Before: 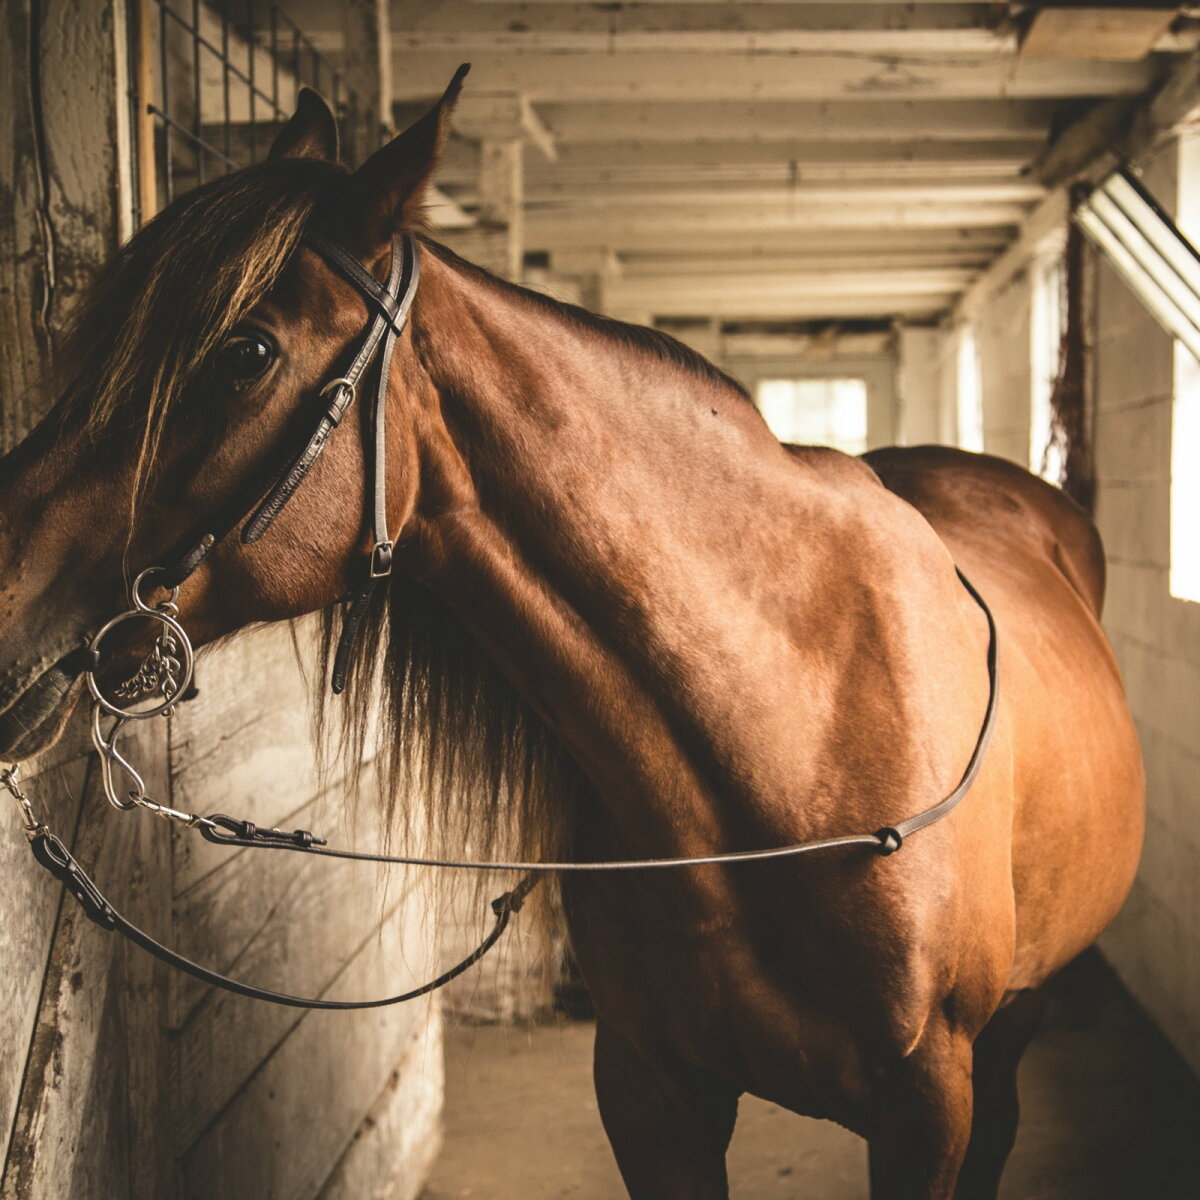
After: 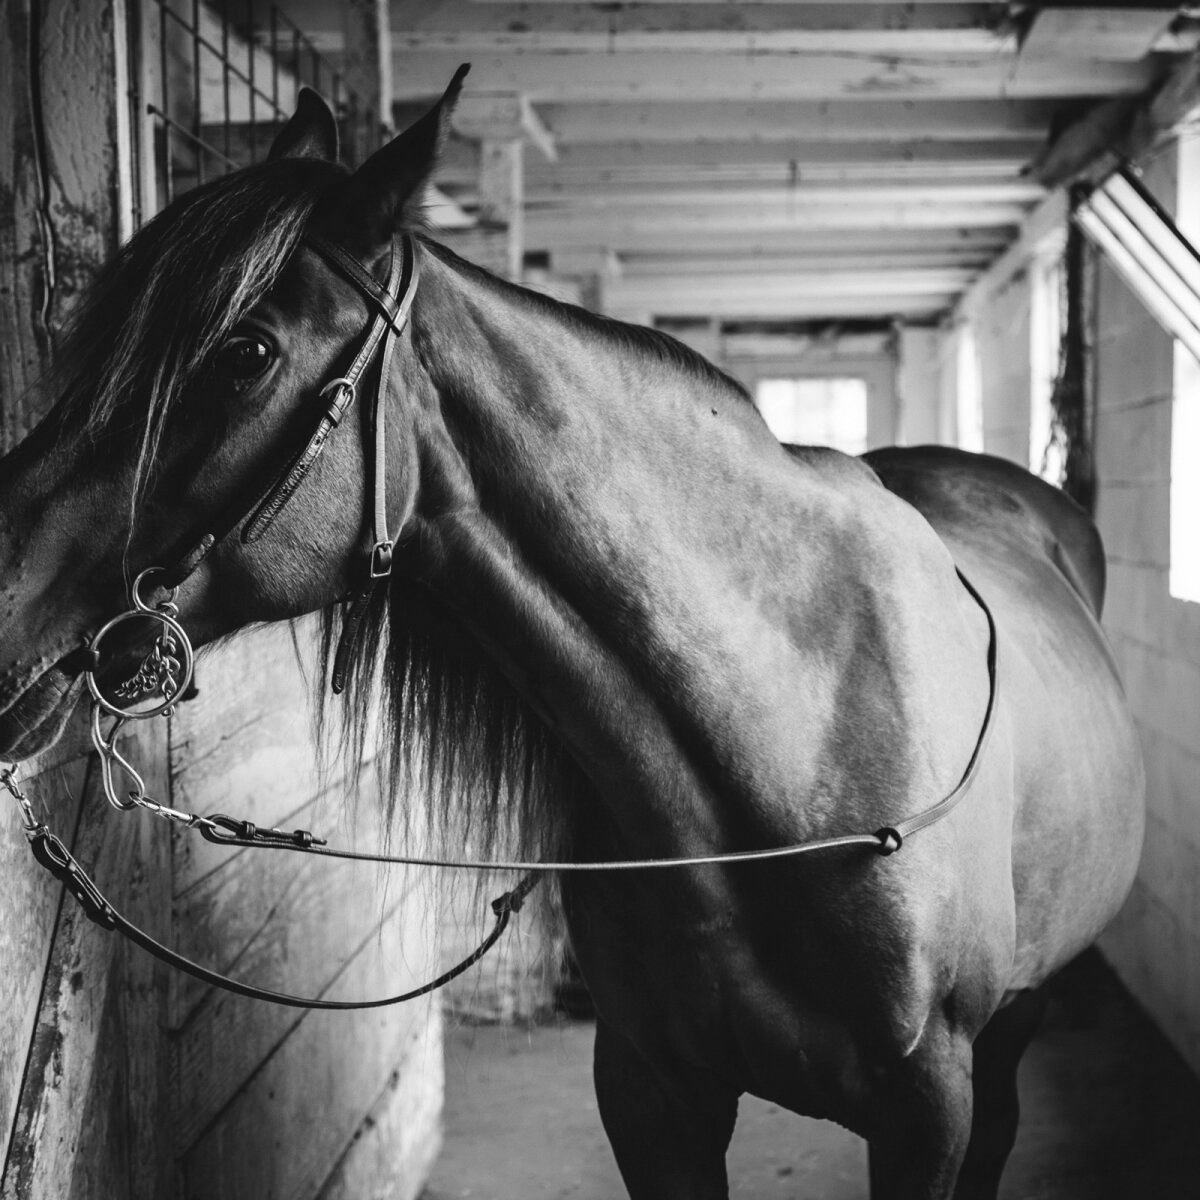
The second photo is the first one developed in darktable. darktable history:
monochrome: on, module defaults
color balance rgb: shadows fall-off 101%, linear chroma grading › mid-tones 7.63%, perceptual saturation grading › mid-tones 11.68%, mask middle-gray fulcrum 22.45%, global vibrance 10.11%, saturation formula JzAzBz (2021)
tone curve: curves: ch0 [(0, 0.019) (0.11, 0.036) (0.259, 0.214) (0.378, 0.365) (0.499, 0.529) (1, 1)], color space Lab, linked channels, preserve colors none
